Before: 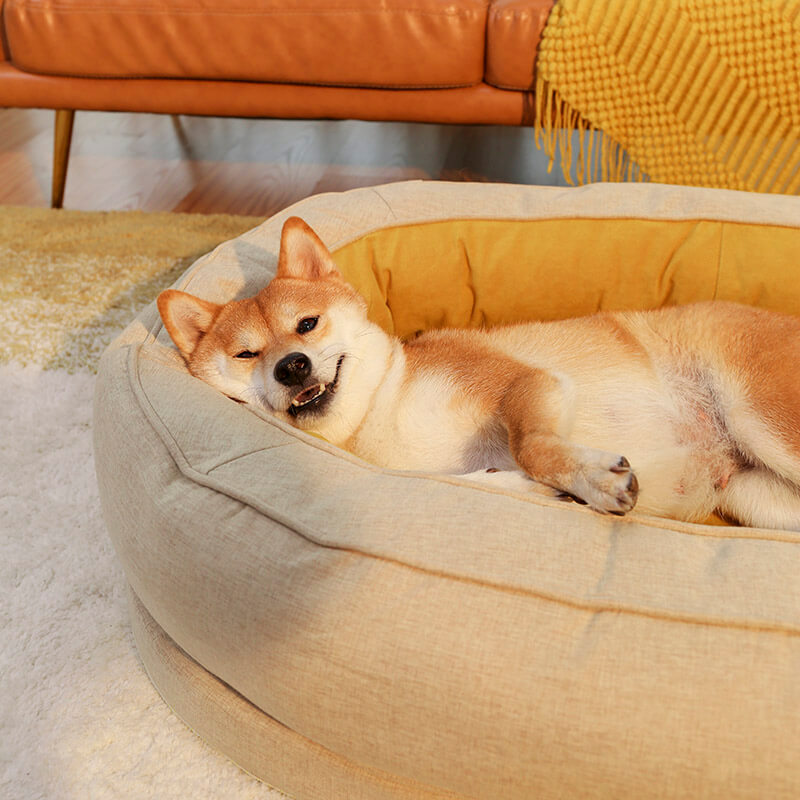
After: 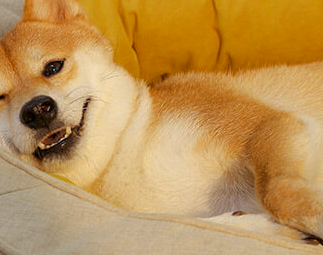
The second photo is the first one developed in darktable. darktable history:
crop: left 31.751%, top 32.172%, right 27.8%, bottom 35.83%
color contrast: green-magenta contrast 0.8, blue-yellow contrast 1.1, unbound 0
shadows and highlights: shadows 30
